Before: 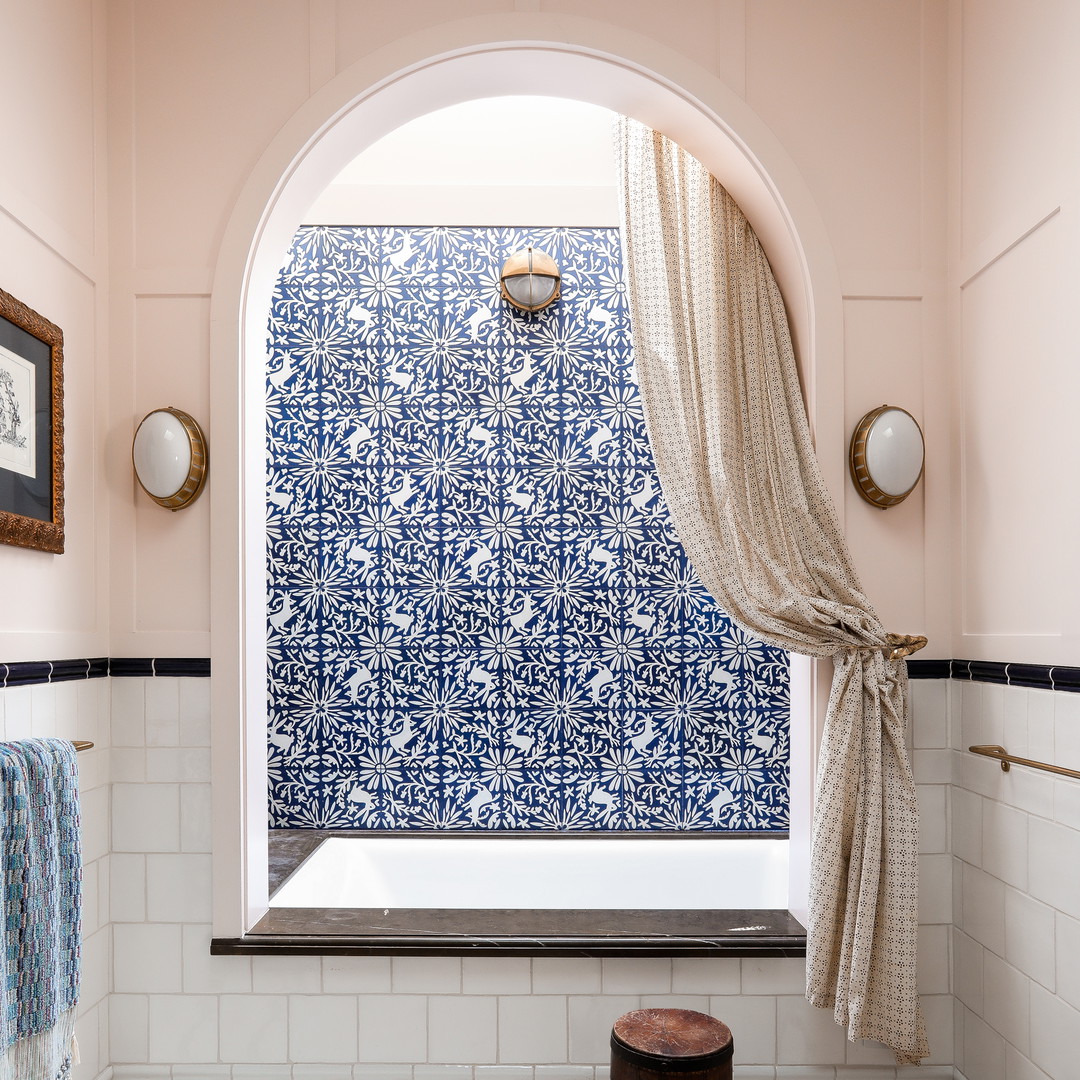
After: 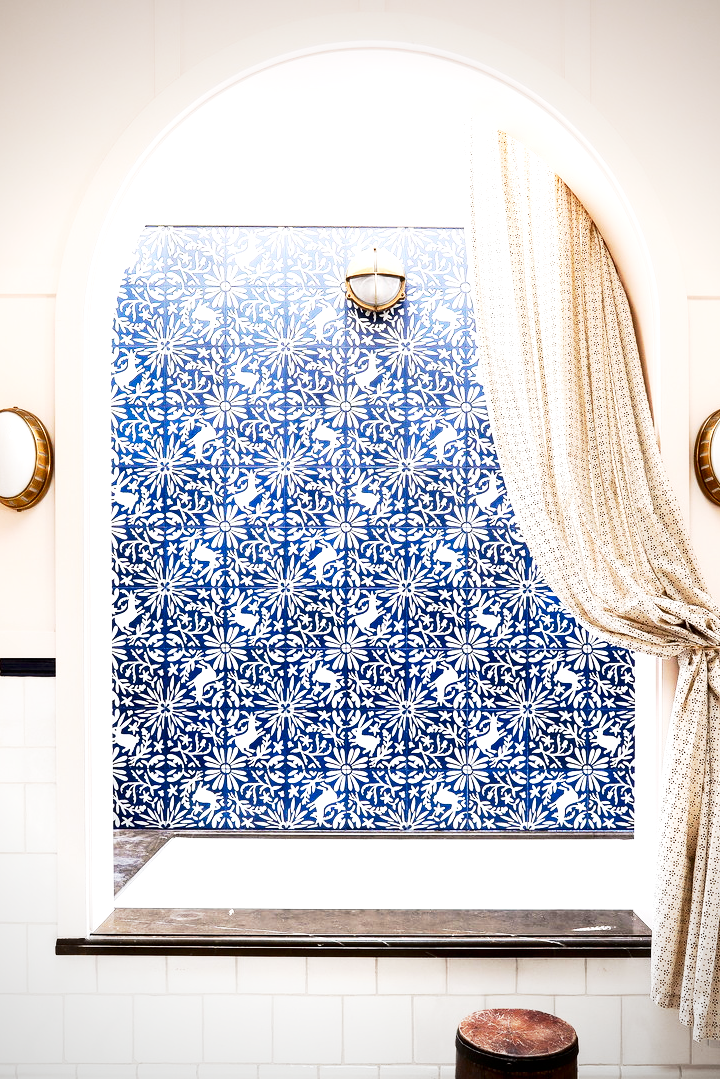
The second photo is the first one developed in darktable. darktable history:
exposure: exposure 0.772 EV, compensate highlight preservation false
crop and rotate: left 14.355%, right 18.973%
contrast brightness saturation: contrast 0.07, brightness -0.126, saturation 0.057
vignetting: fall-off radius 61.23%
base curve: curves: ch0 [(0, 0) (0.005, 0.002) (0.193, 0.295) (0.399, 0.664) (0.75, 0.928) (1, 1)], preserve colors none
